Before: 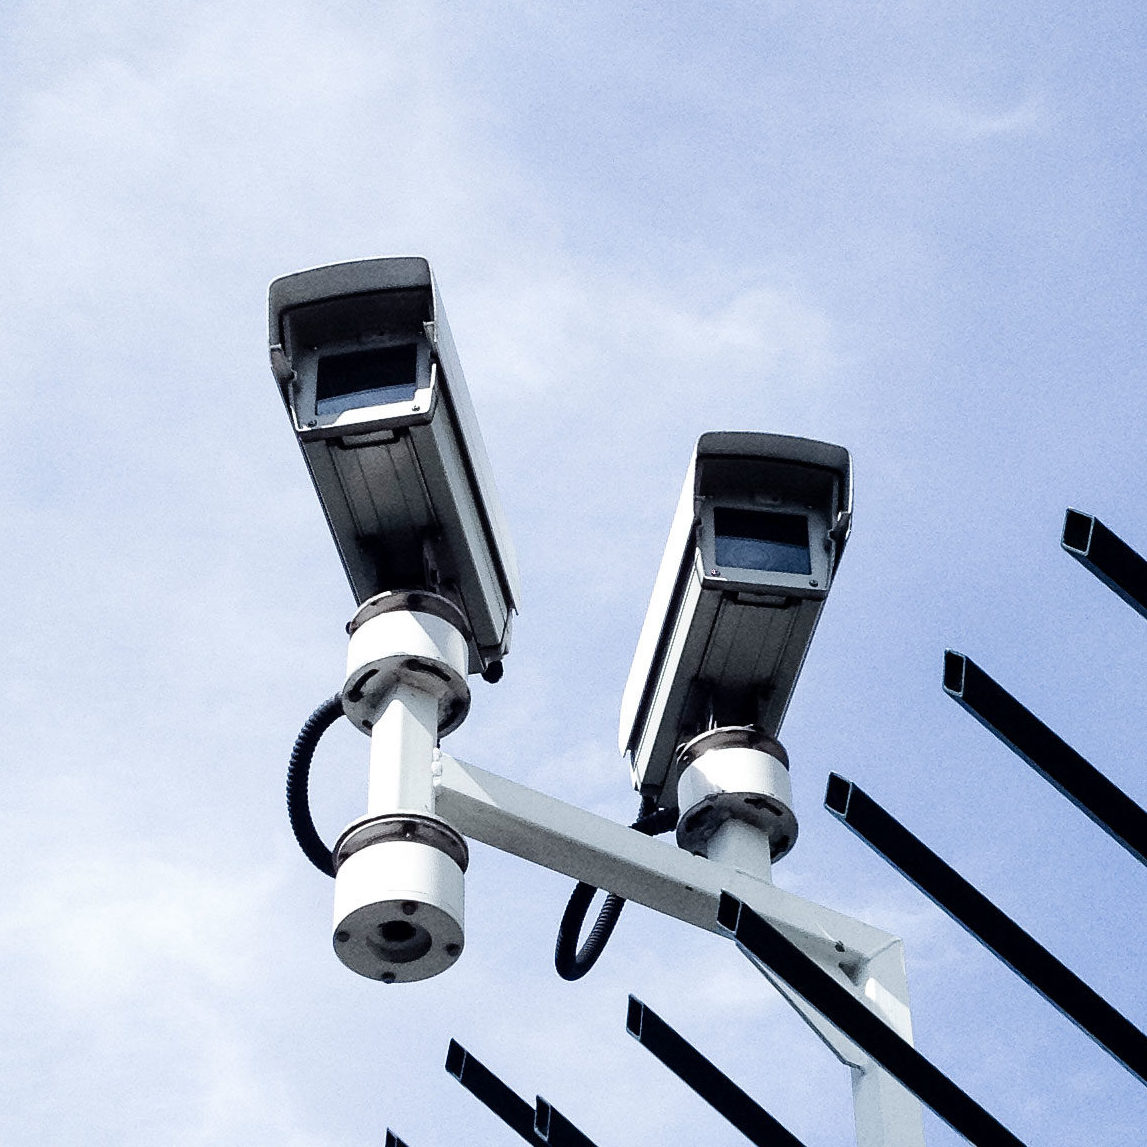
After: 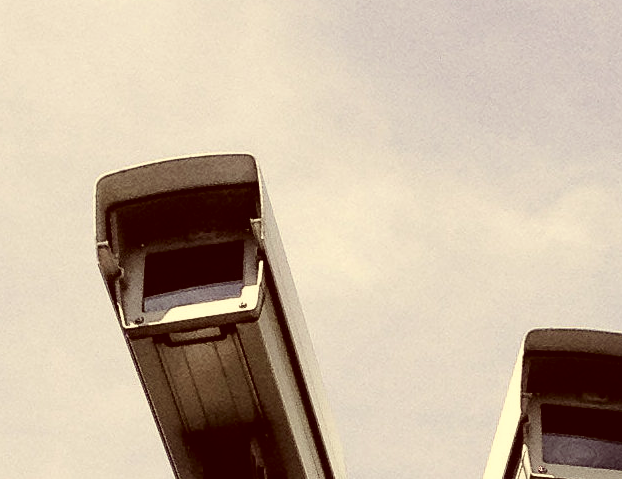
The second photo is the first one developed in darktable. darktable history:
crop: left 15.119%, top 9.052%, right 30.615%, bottom 49.173%
color correction: highlights a* 1.15, highlights b* 24.3, shadows a* 16.37, shadows b* 24.62
